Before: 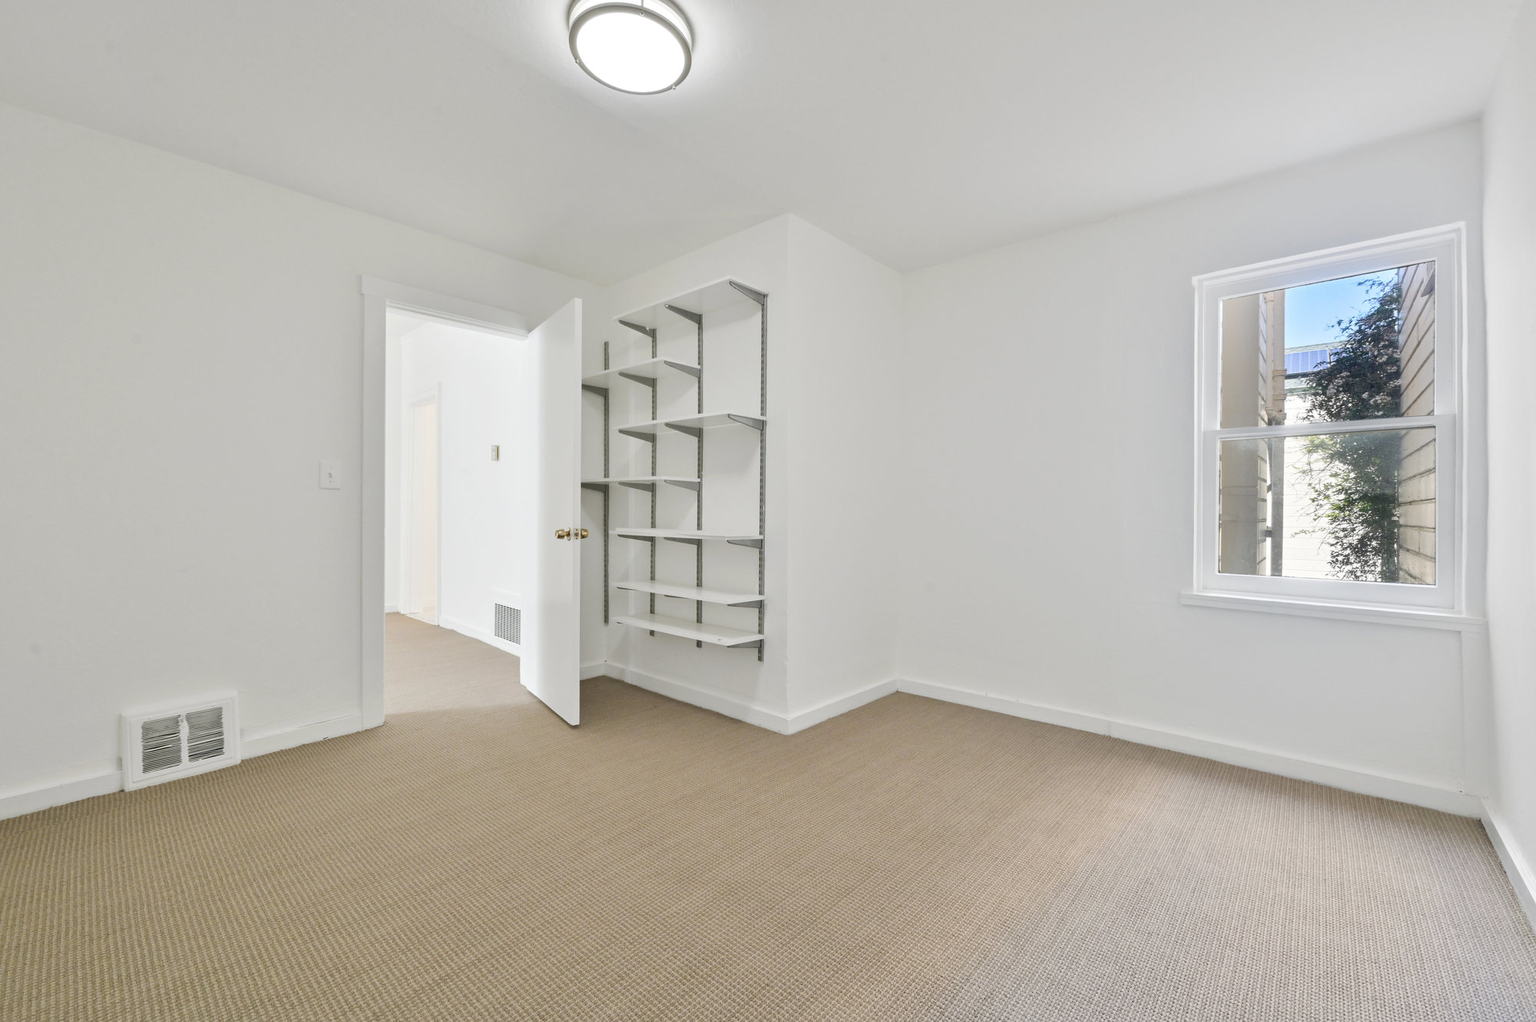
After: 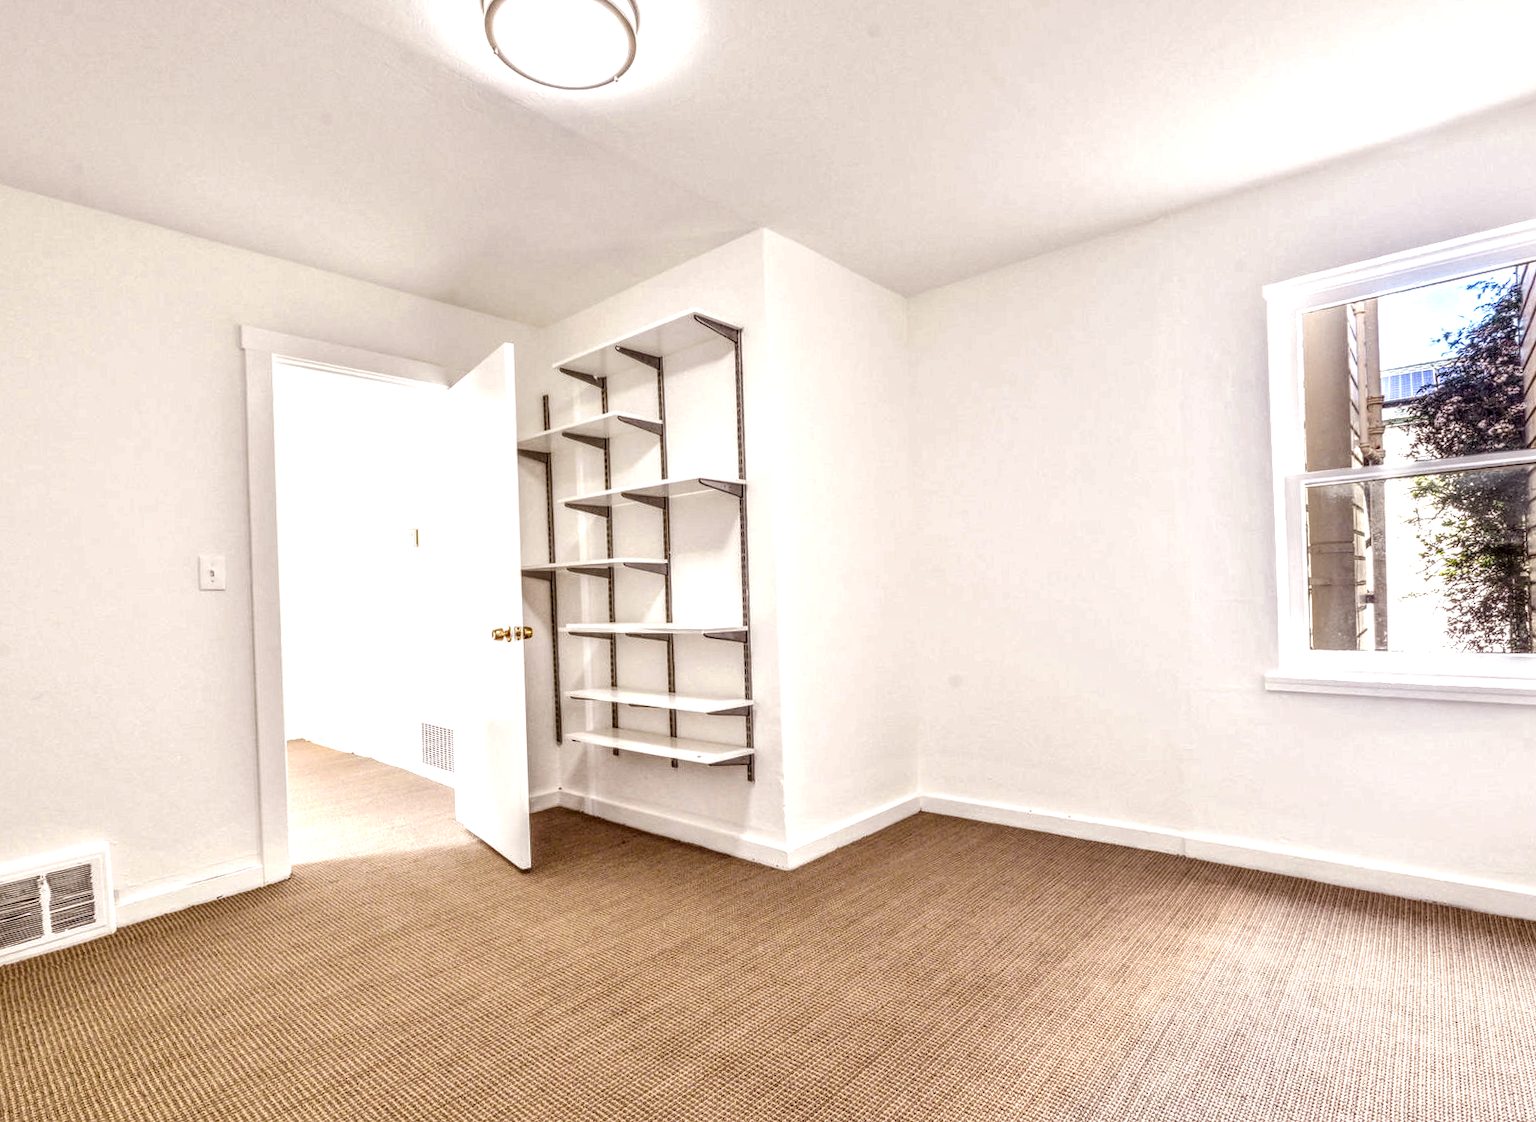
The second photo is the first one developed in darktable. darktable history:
rotate and perspective: rotation -2.29°, automatic cropping off
contrast brightness saturation: contrast 0.1, brightness 0.03, saturation 0.09
color balance: contrast 6.48%, output saturation 113.3%
color balance rgb: shadows lift › chroma 1%, shadows lift › hue 28.8°, power › hue 60°, highlights gain › chroma 1%, highlights gain › hue 60°, global offset › luminance 0.25%, perceptual saturation grading › highlights -20%, perceptual saturation grading › shadows 20%, perceptual brilliance grading › highlights 10%, perceptual brilliance grading › shadows -5%, global vibrance 19.67%
local contrast: highlights 0%, shadows 0%, detail 300%, midtone range 0.3
crop: left 11.225%, top 5.381%, right 9.565%, bottom 10.314%
rgb levels: mode RGB, independent channels, levels [[0, 0.474, 1], [0, 0.5, 1], [0, 0.5, 1]]
velvia: strength 6%
